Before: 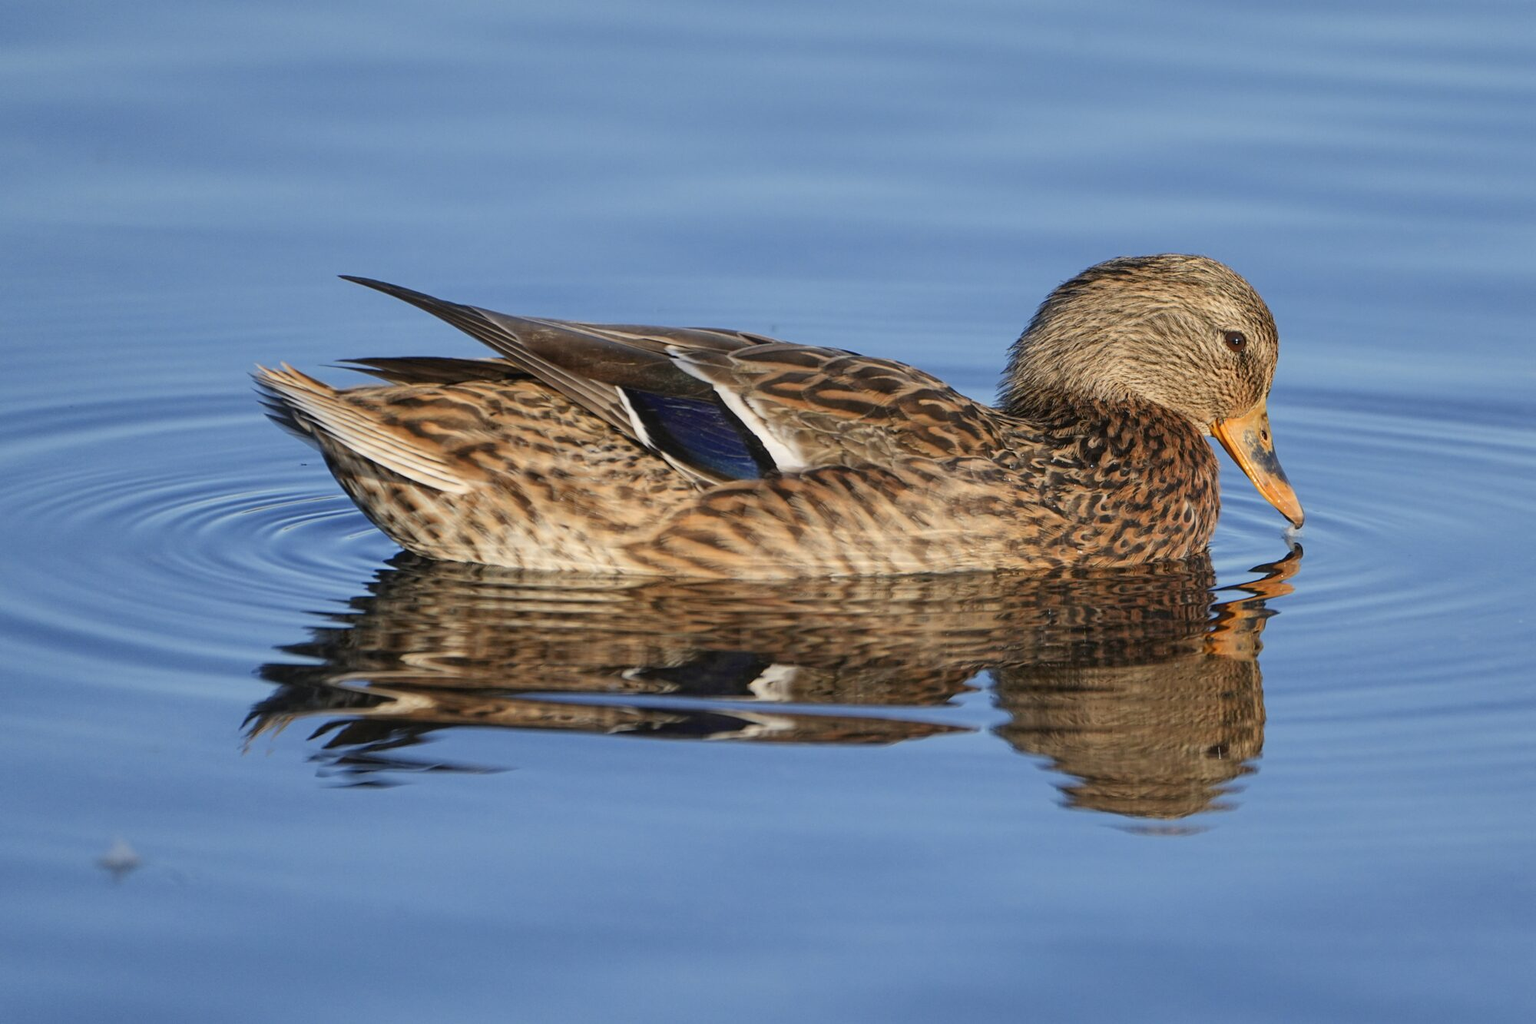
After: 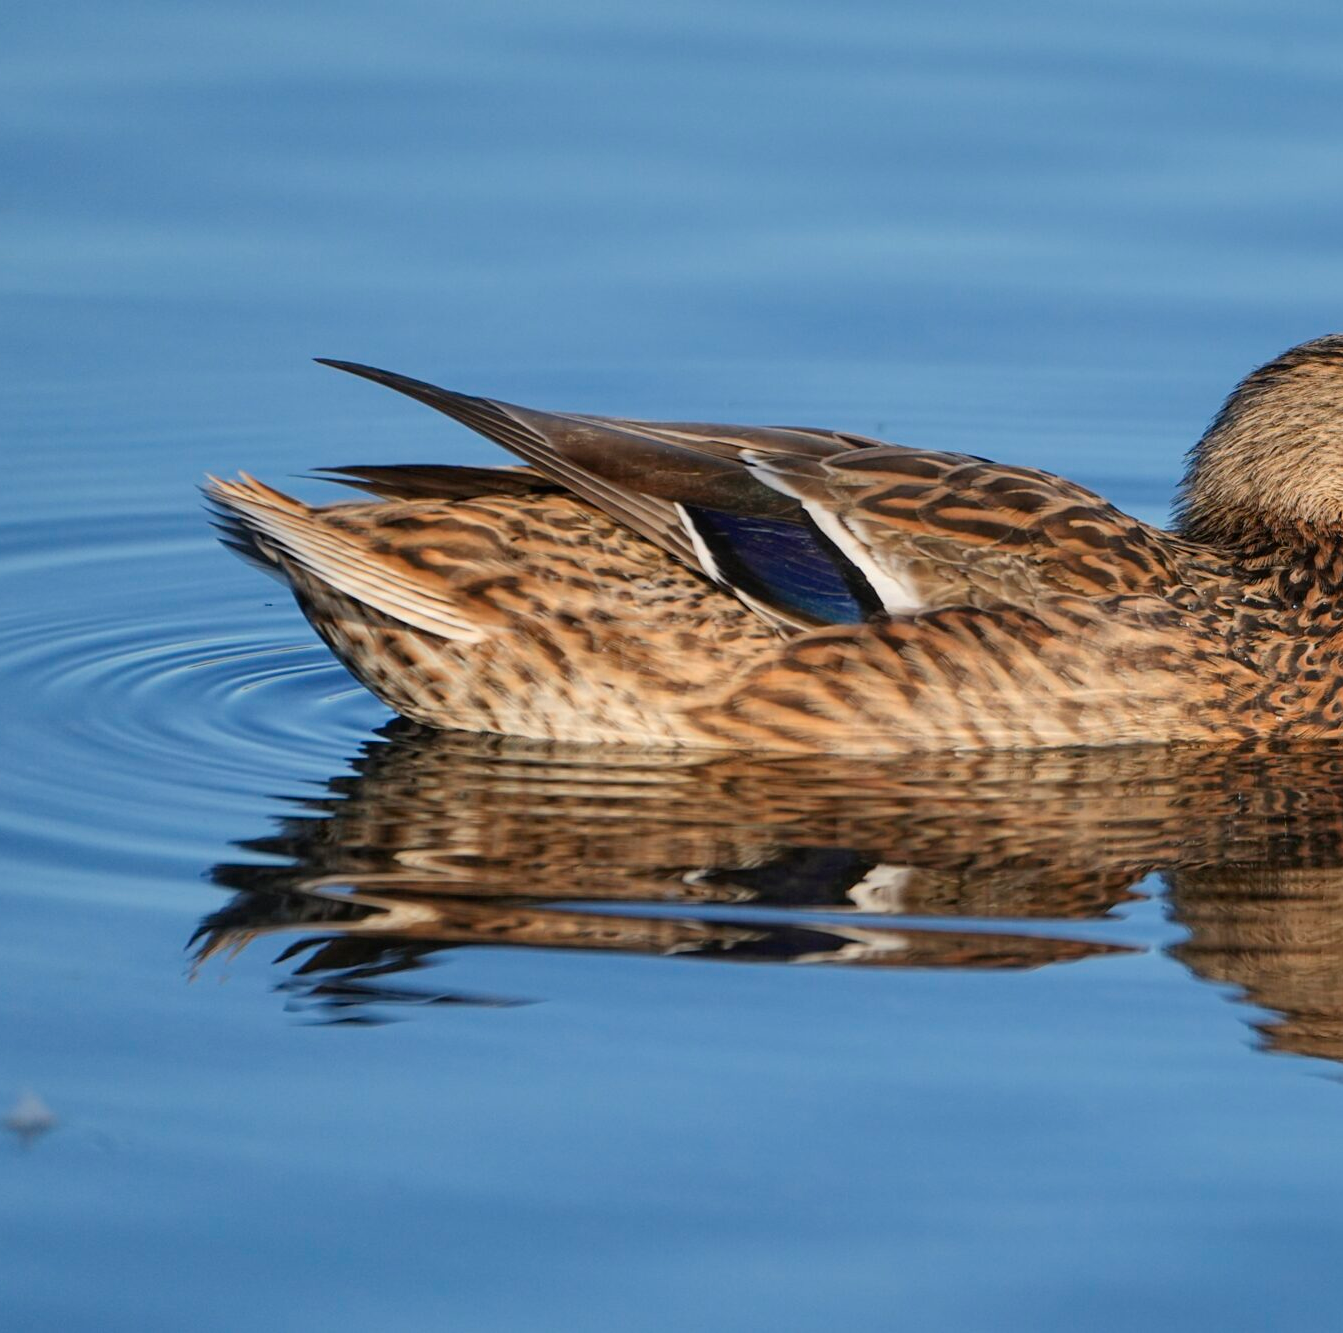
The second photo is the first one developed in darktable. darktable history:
crop and rotate: left 6.36%, right 26.475%
